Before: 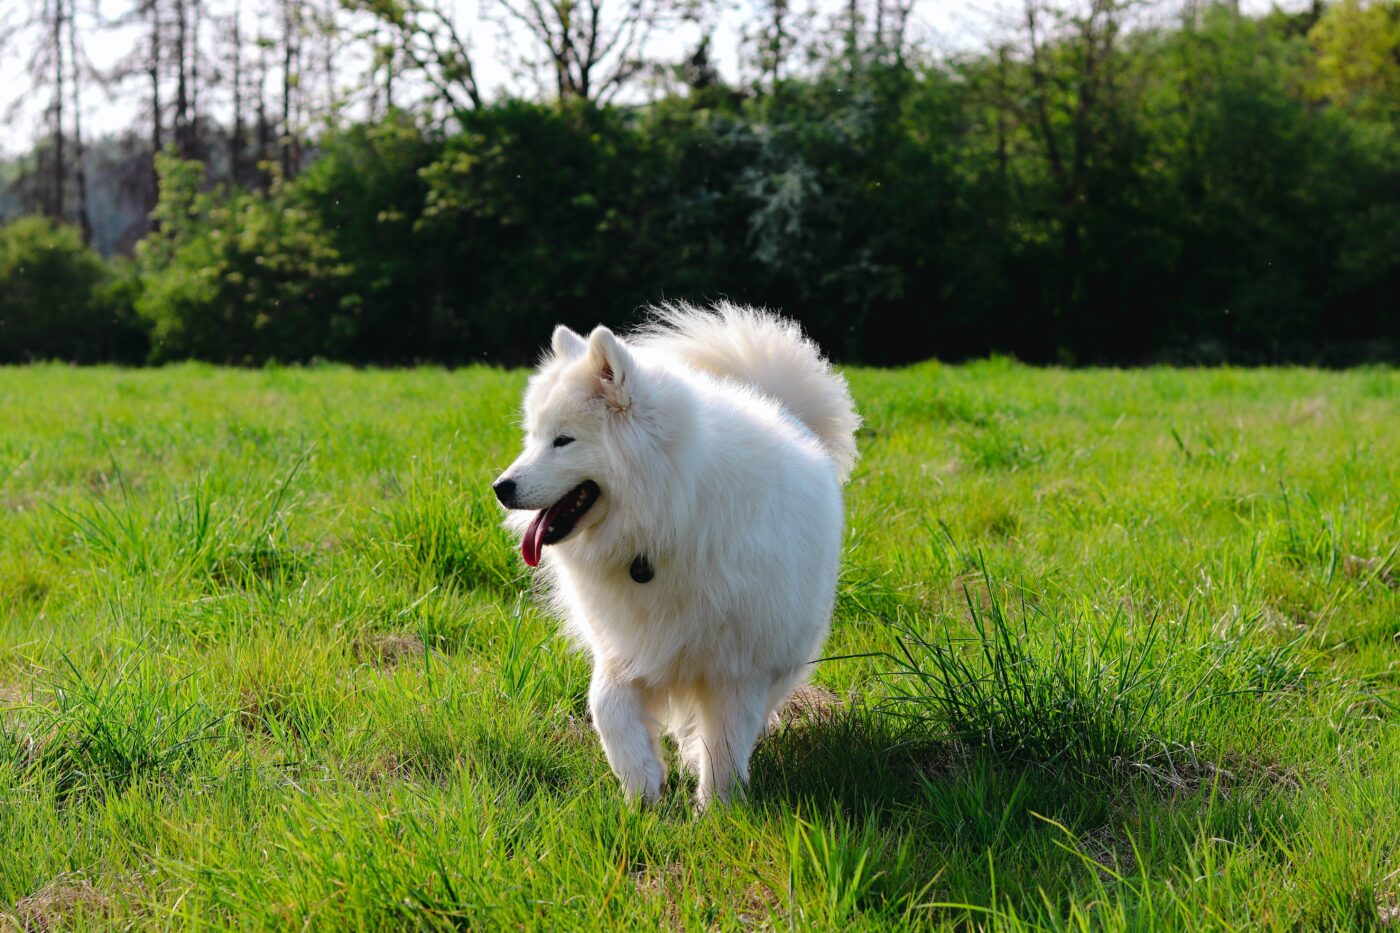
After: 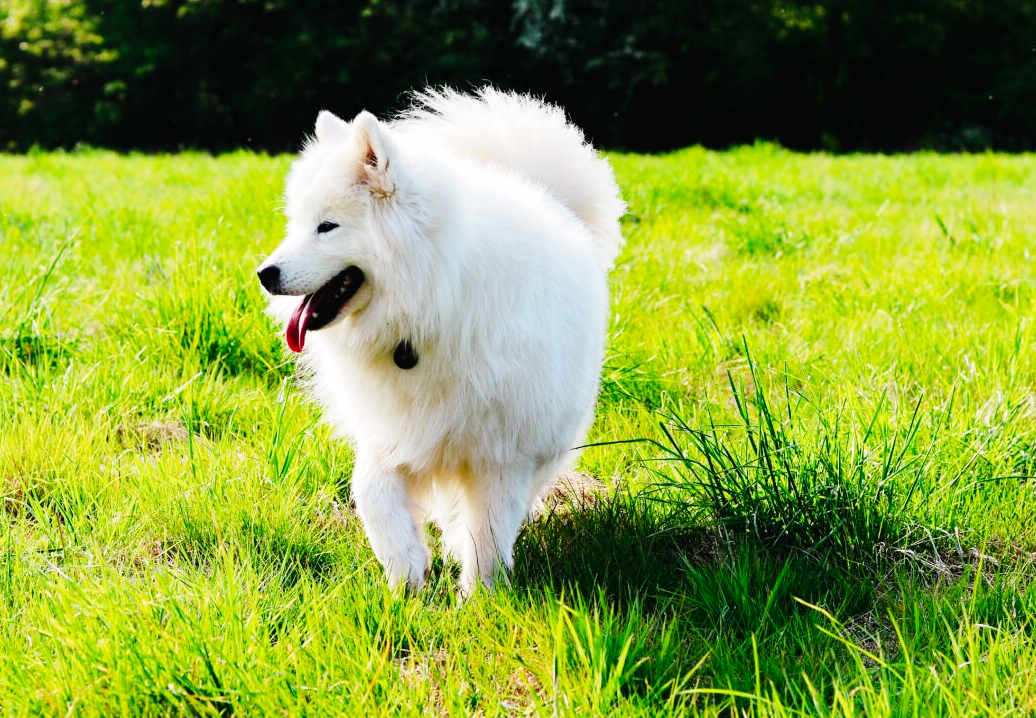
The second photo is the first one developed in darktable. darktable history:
base curve: curves: ch0 [(0, 0) (0, 0.001) (0.001, 0.001) (0.004, 0.002) (0.007, 0.004) (0.015, 0.013) (0.033, 0.045) (0.052, 0.096) (0.075, 0.17) (0.099, 0.241) (0.163, 0.42) (0.219, 0.55) (0.259, 0.616) (0.327, 0.722) (0.365, 0.765) (0.522, 0.873) (0.547, 0.881) (0.689, 0.919) (0.826, 0.952) (1, 1)], preserve colors none
crop: left 16.871%, top 22.946%, right 9.115%
